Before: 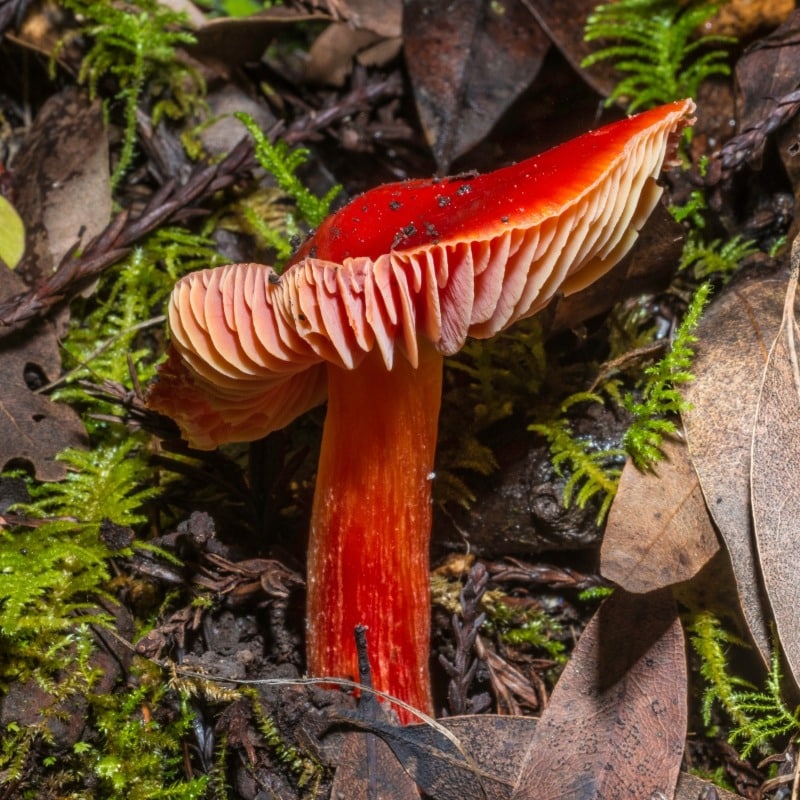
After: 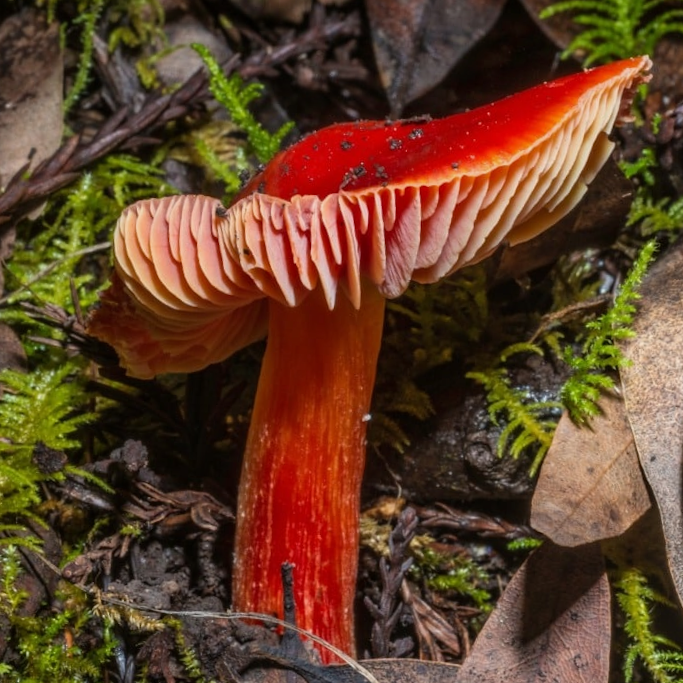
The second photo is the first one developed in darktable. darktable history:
crop and rotate: angle -3.27°, left 5.211%, top 5.211%, right 4.607%, bottom 4.607%
exposure: exposure -0.157 EV, compensate highlight preservation false
